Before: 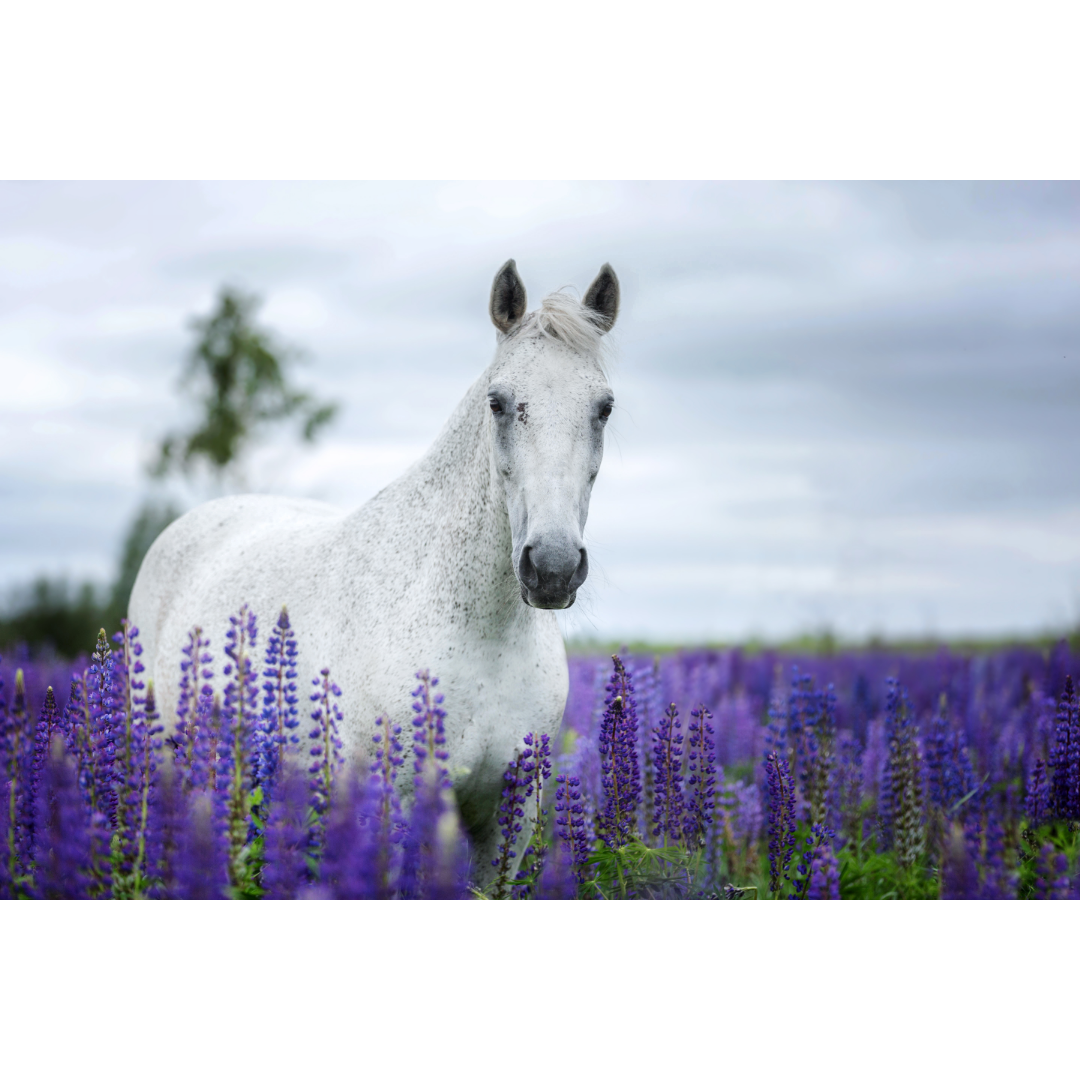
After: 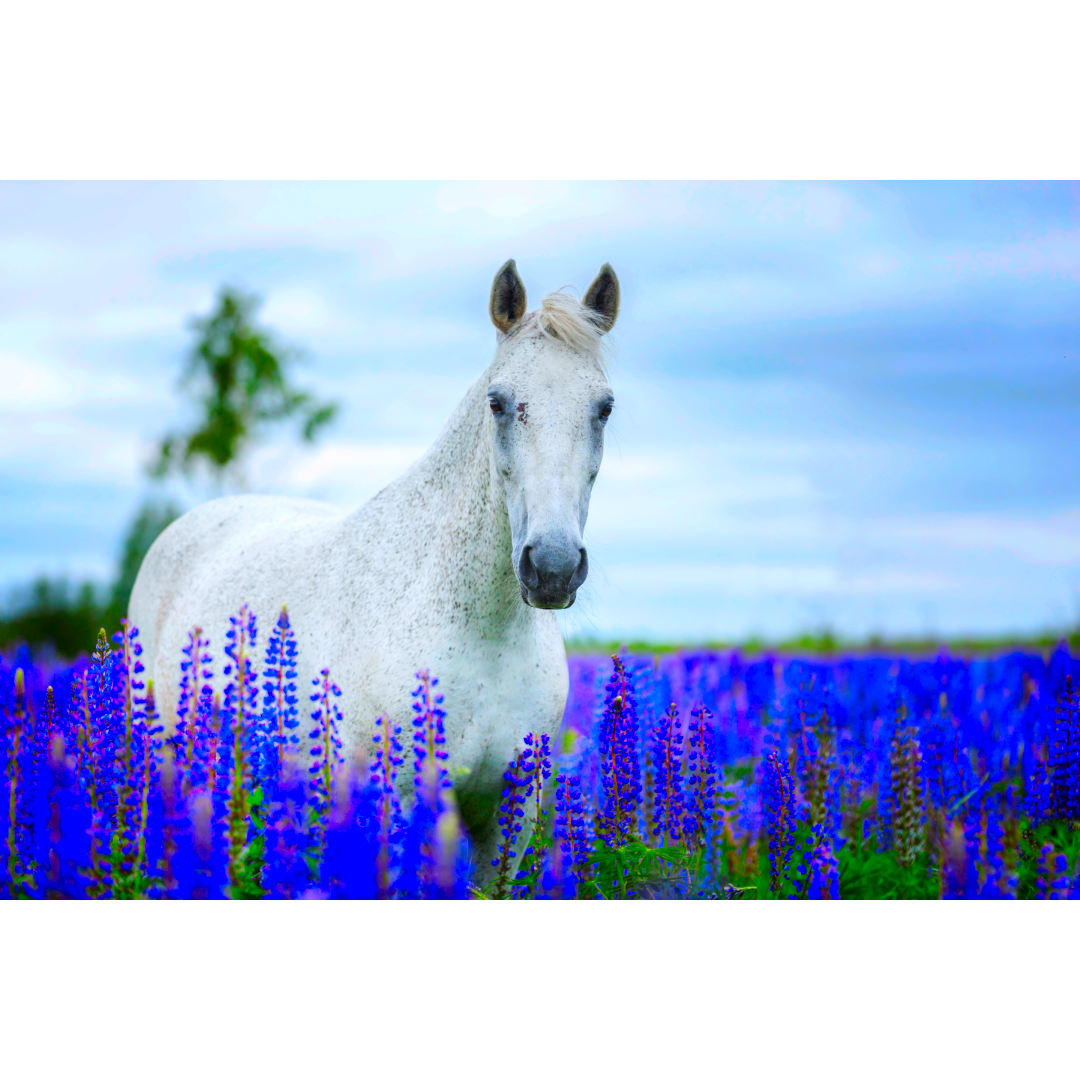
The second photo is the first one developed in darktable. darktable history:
color correction: highlights b* 0.046, saturation 2.96
